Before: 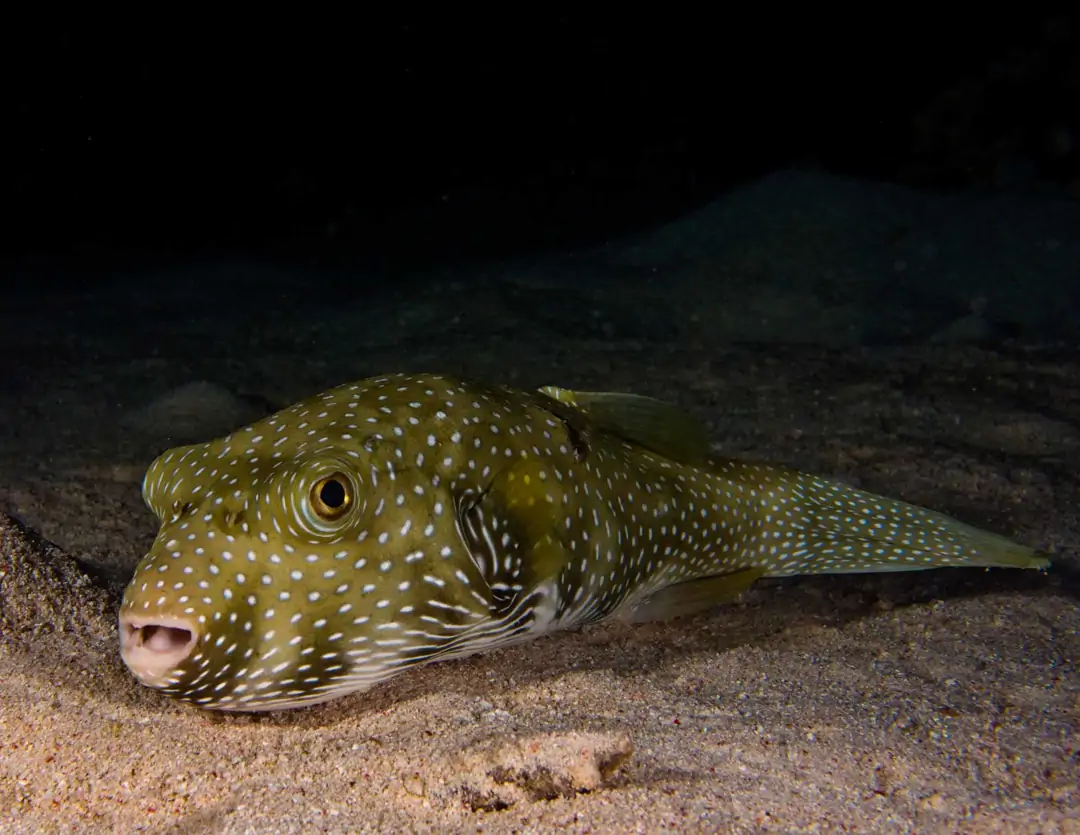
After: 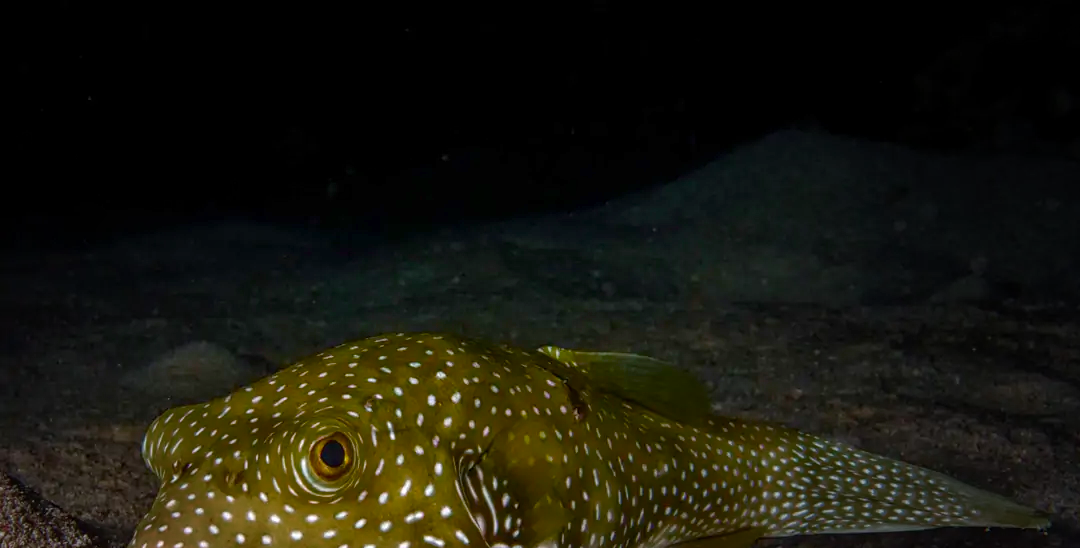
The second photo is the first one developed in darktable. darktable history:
contrast equalizer: y [[0.5, 0.488, 0.462, 0.461, 0.491, 0.5], [0.5 ×6], [0.5 ×6], [0 ×6], [0 ×6]]
crop and rotate: top 4.848%, bottom 29.503%
color zones: curves: ch0 [(0, 0.48) (0.209, 0.398) (0.305, 0.332) (0.429, 0.493) (0.571, 0.5) (0.714, 0.5) (0.857, 0.5) (1, 0.48)]; ch1 [(0, 0.633) (0.143, 0.586) (0.286, 0.489) (0.429, 0.448) (0.571, 0.31) (0.714, 0.335) (0.857, 0.492) (1, 0.633)]; ch2 [(0, 0.448) (0.143, 0.498) (0.286, 0.5) (0.429, 0.5) (0.571, 0.5) (0.714, 0.5) (0.857, 0.5) (1, 0.448)]
vignetting: fall-off start 33.76%, fall-off radius 64.94%, brightness -0.575, center (-0.12, -0.002), width/height ratio 0.959
local contrast: on, module defaults
color balance rgb: perceptual saturation grading › global saturation 45%, perceptual saturation grading › highlights -25%, perceptual saturation grading › shadows 50%, perceptual brilliance grading › global brilliance 3%, global vibrance 3%
exposure: black level correction 0, exposure 0.7 EV, compensate highlight preservation false
